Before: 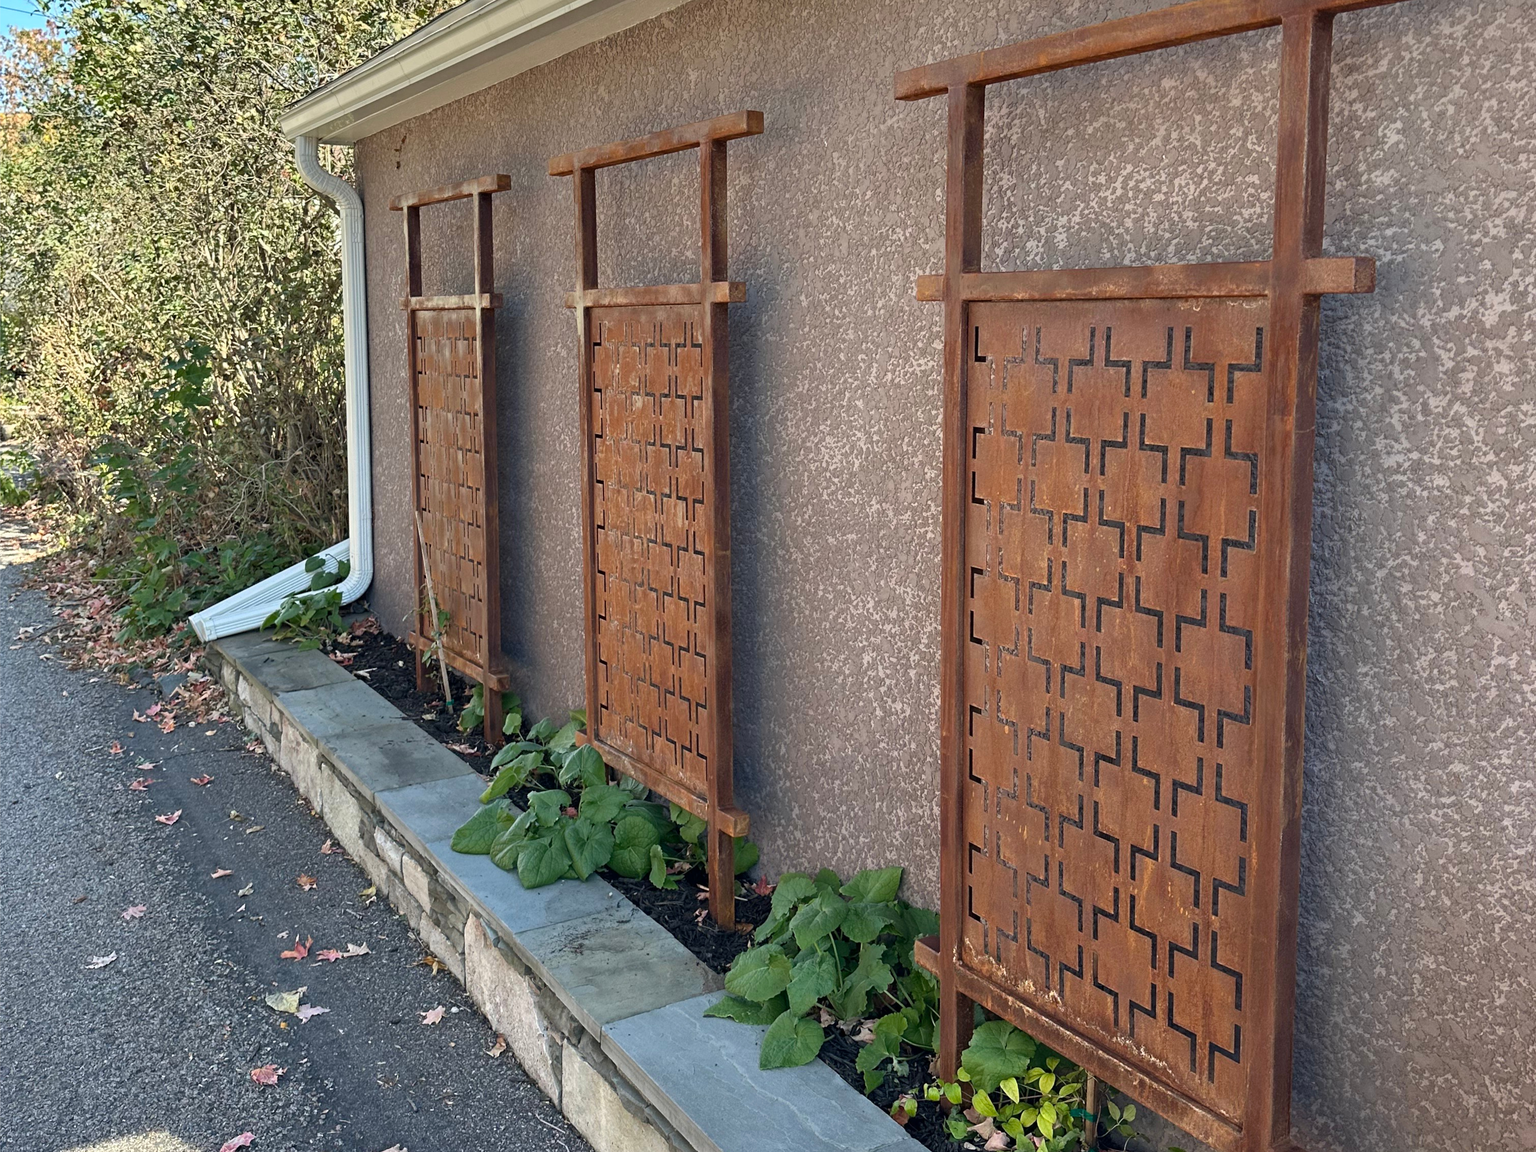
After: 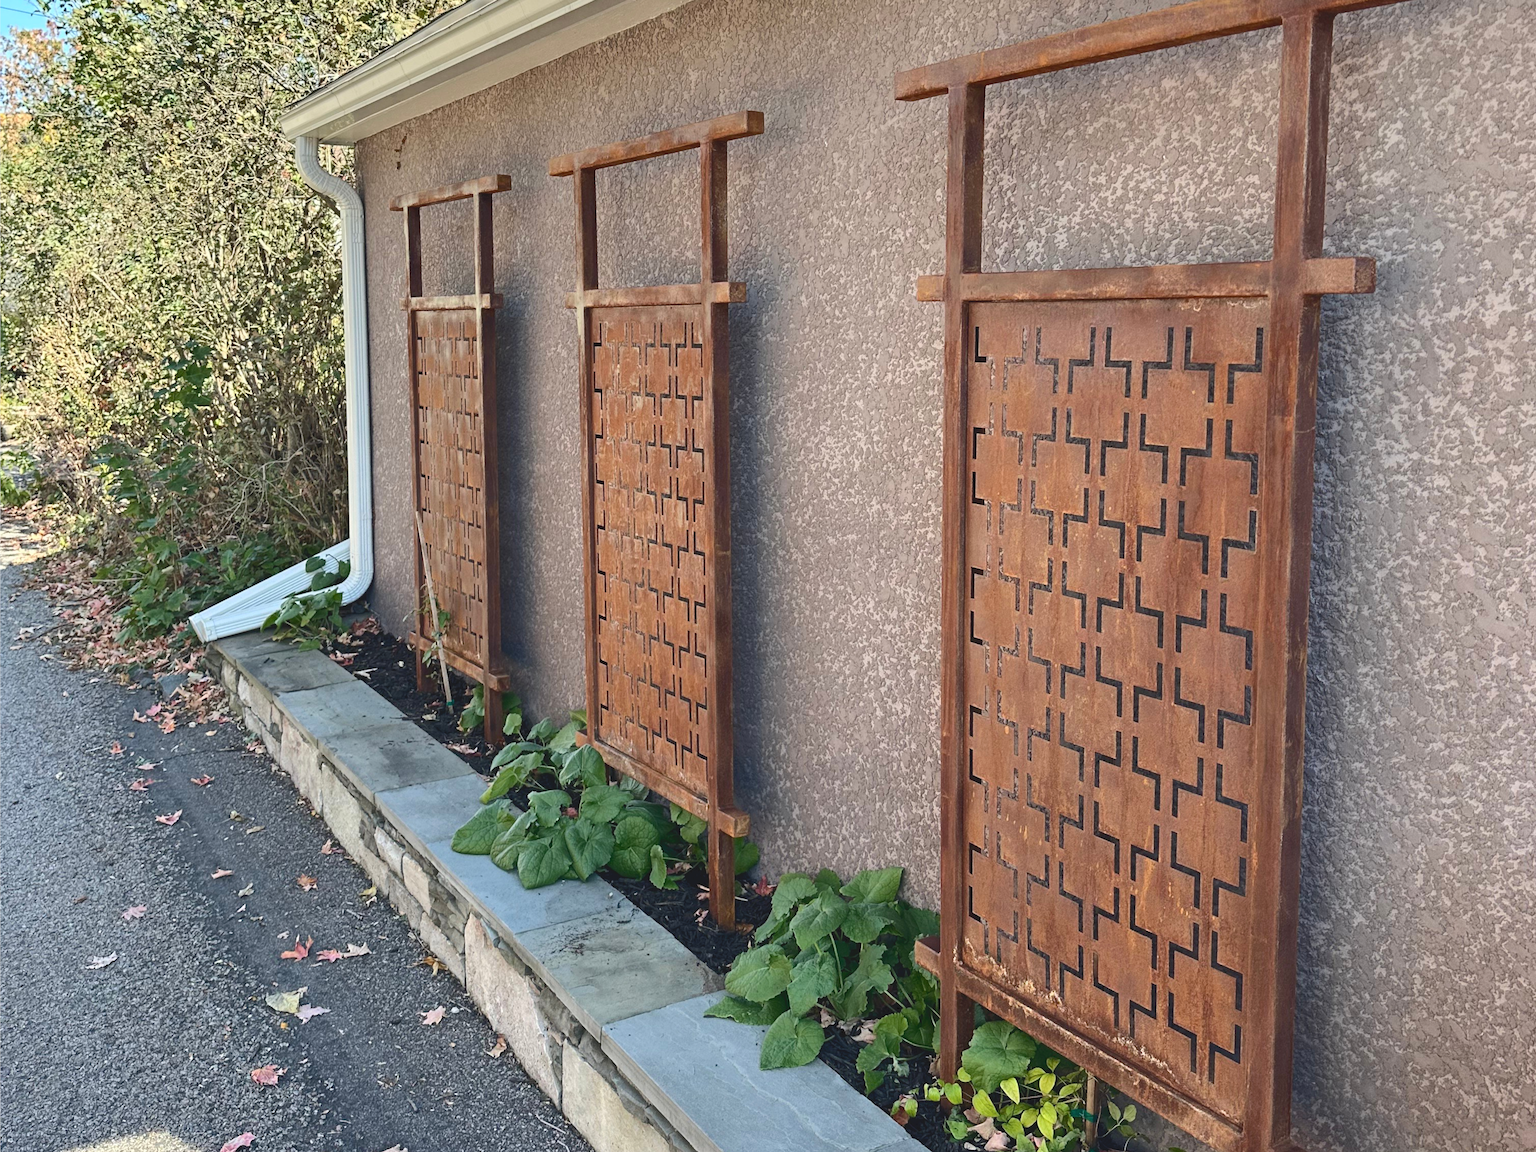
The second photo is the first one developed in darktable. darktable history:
tone curve: curves: ch0 [(0, 0) (0.003, 0.1) (0.011, 0.101) (0.025, 0.11) (0.044, 0.126) (0.069, 0.14) (0.1, 0.158) (0.136, 0.18) (0.177, 0.206) (0.224, 0.243) (0.277, 0.293) (0.335, 0.36) (0.399, 0.446) (0.468, 0.537) (0.543, 0.618) (0.623, 0.694) (0.709, 0.763) (0.801, 0.836) (0.898, 0.908) (1, 1)], color space Lab, independent channels, preserve colors none
